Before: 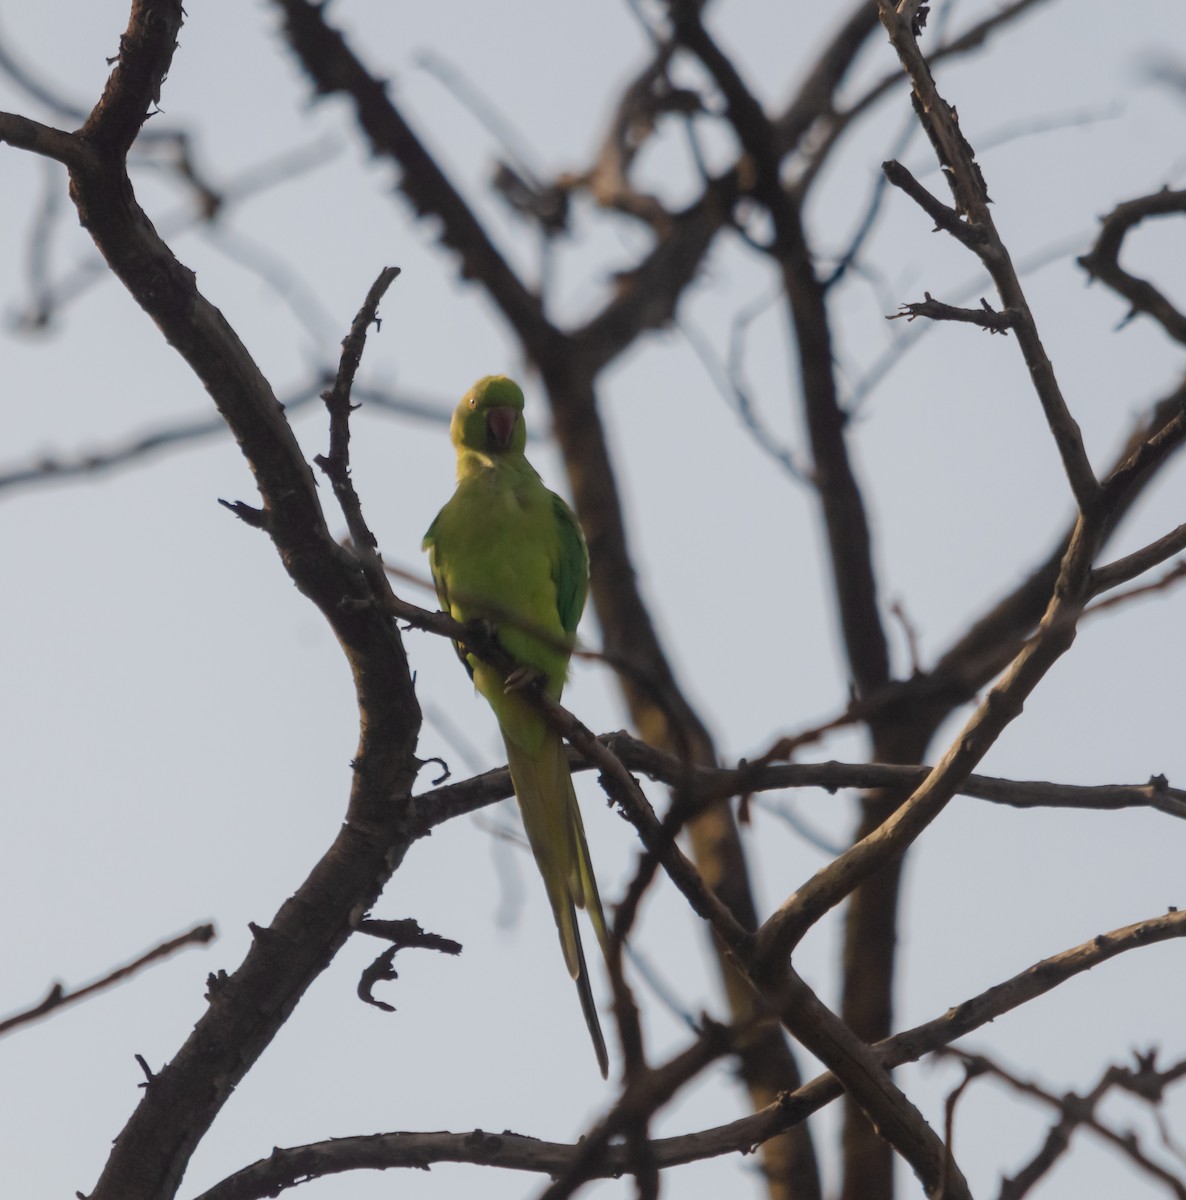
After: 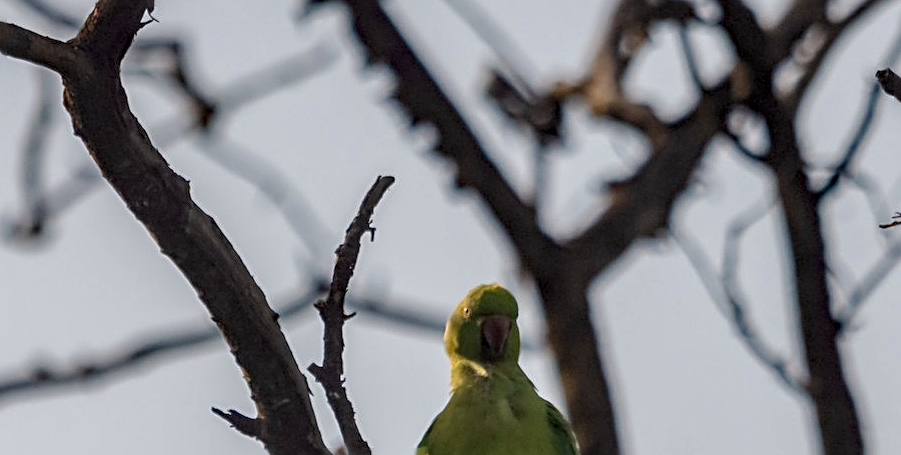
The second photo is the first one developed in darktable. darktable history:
haze removal: compatibility mode true, adaptive false
local contrast: highlights 29%, detail 150%
crop: left 0.563%, top 7.628%, right 23.444%, bottom 54.448%
sharpen: radius 2.547, amount 0.641
